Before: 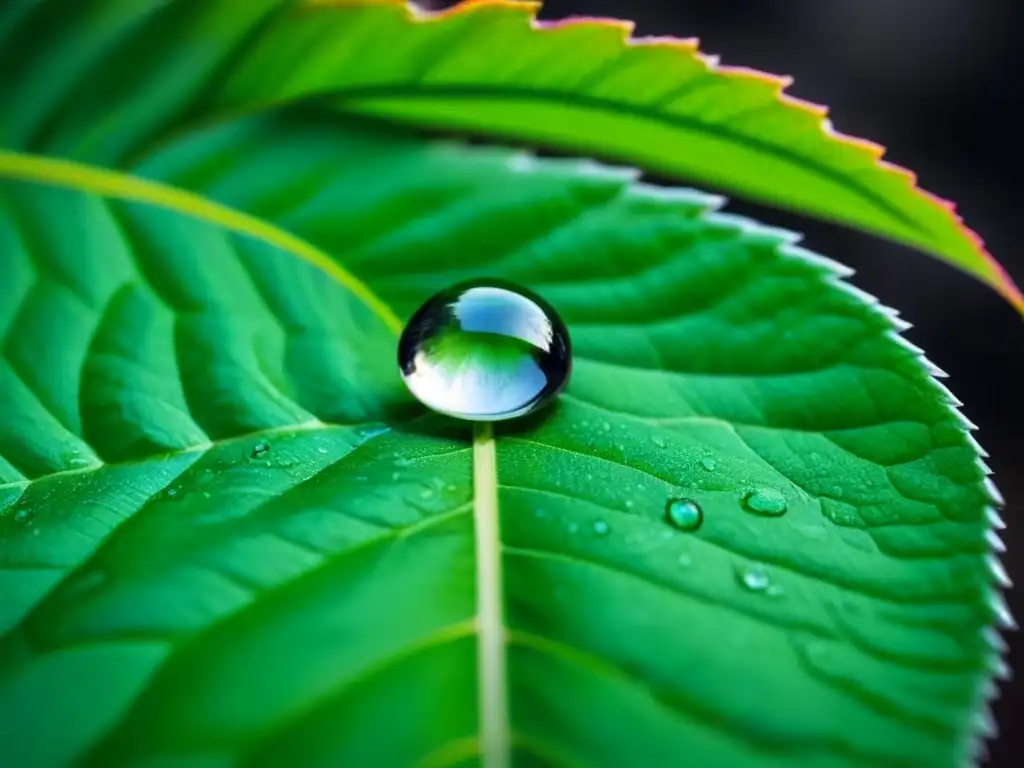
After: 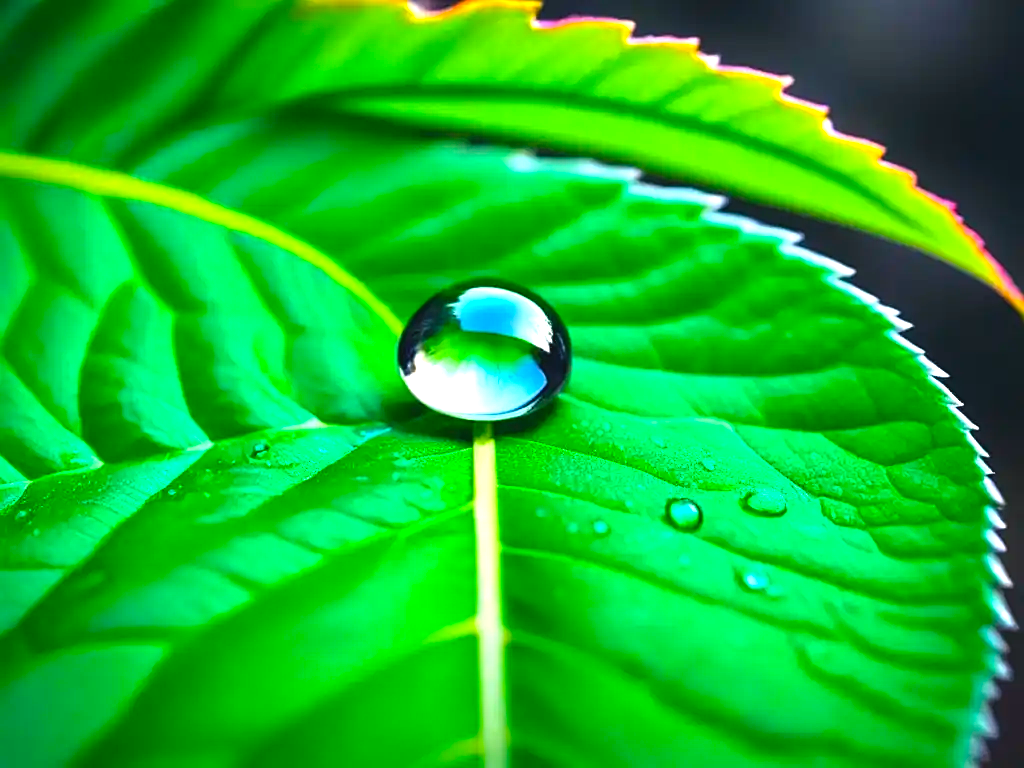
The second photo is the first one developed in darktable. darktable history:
sharpen: on, module defaults
exposure: black level correction 0, exposure 1 EV, compensate highlight preservation false
color balance rgb: shadows lift › luminance -7.622%, shadows lift › chroma 2.439%, shadows lift › hue 202.88°, global offset › luminance 0.77%, perceptual saturation grading › global saturation 33.516%, global vibrance 20%
